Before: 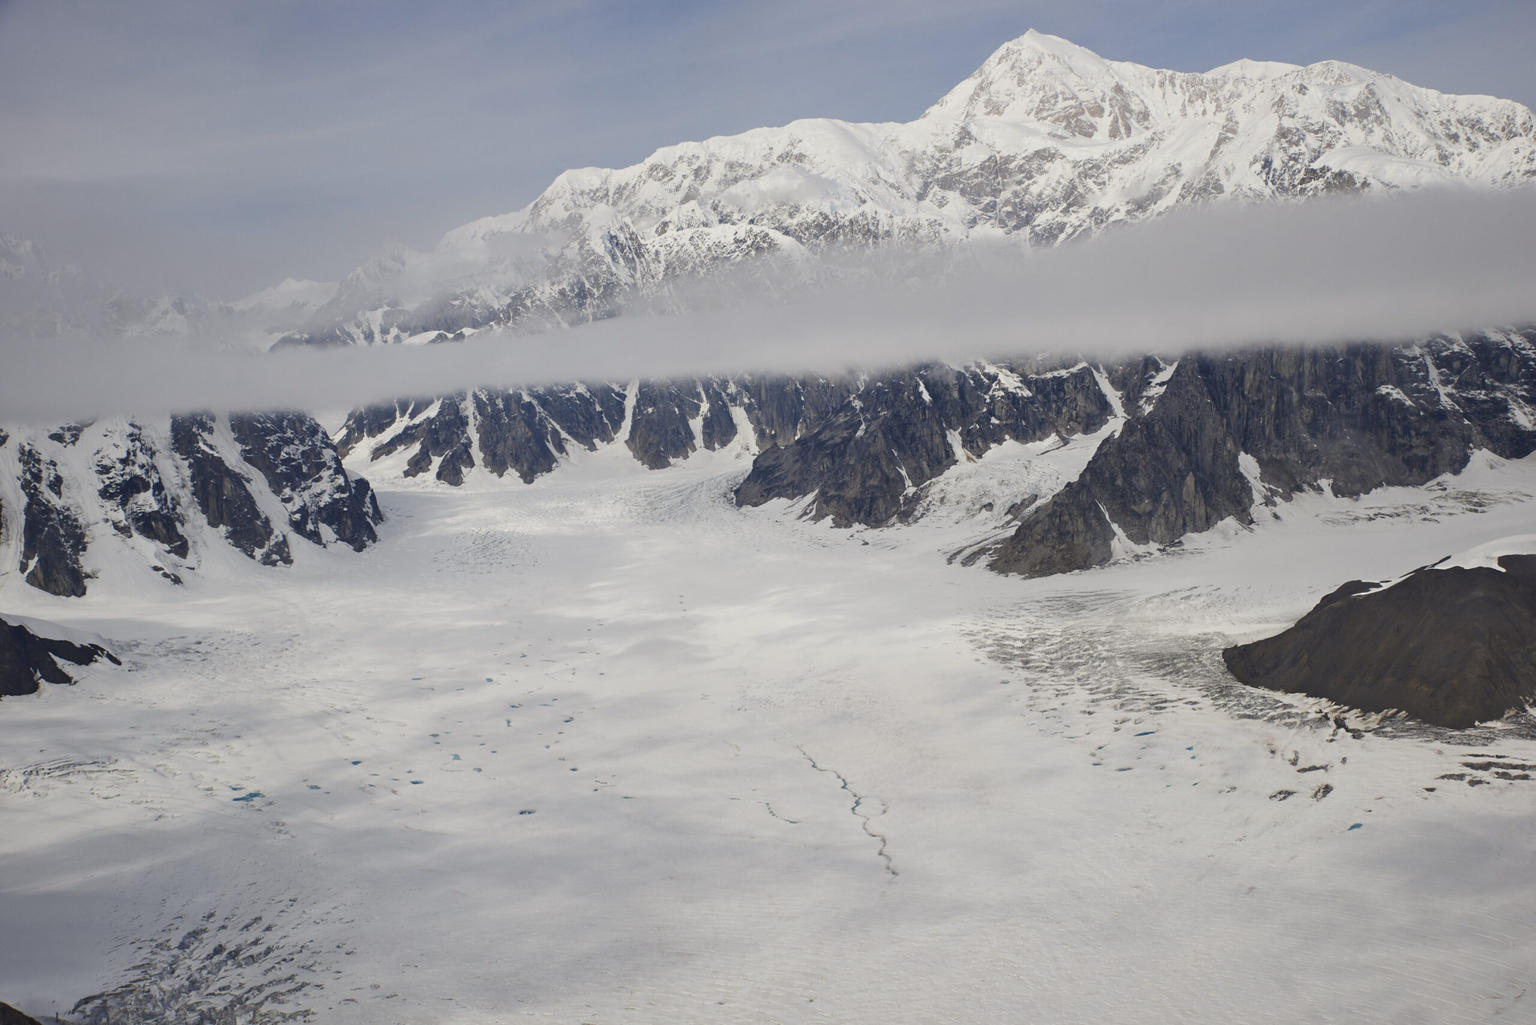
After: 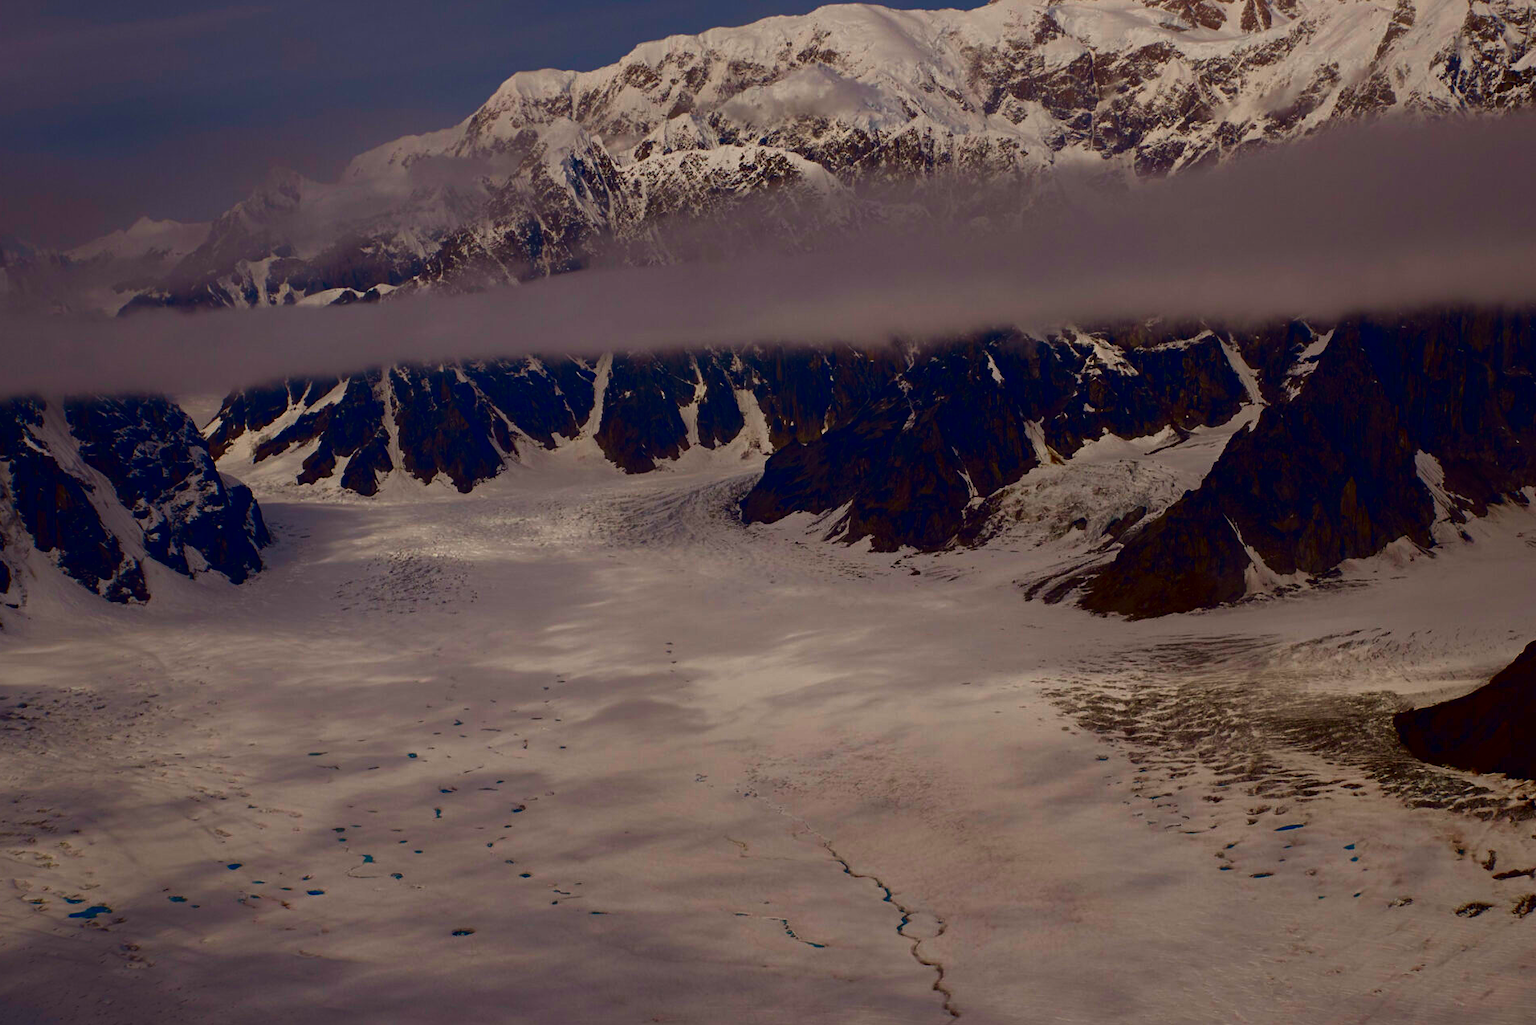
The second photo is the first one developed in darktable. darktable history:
crop and rotate: left 11.831%, top 11.346%, right 13.429%, bottom 13.899%
contrast brightness saturation: brightness -1, saturation 1
velvia: on, module defaults
color balance: lift [0.998, 0.998, 1.001, 1.002], gamma [0.995, 1.025, 0.992, 0.975], gain [0.995, 1.02, 0.997, 0.98]
